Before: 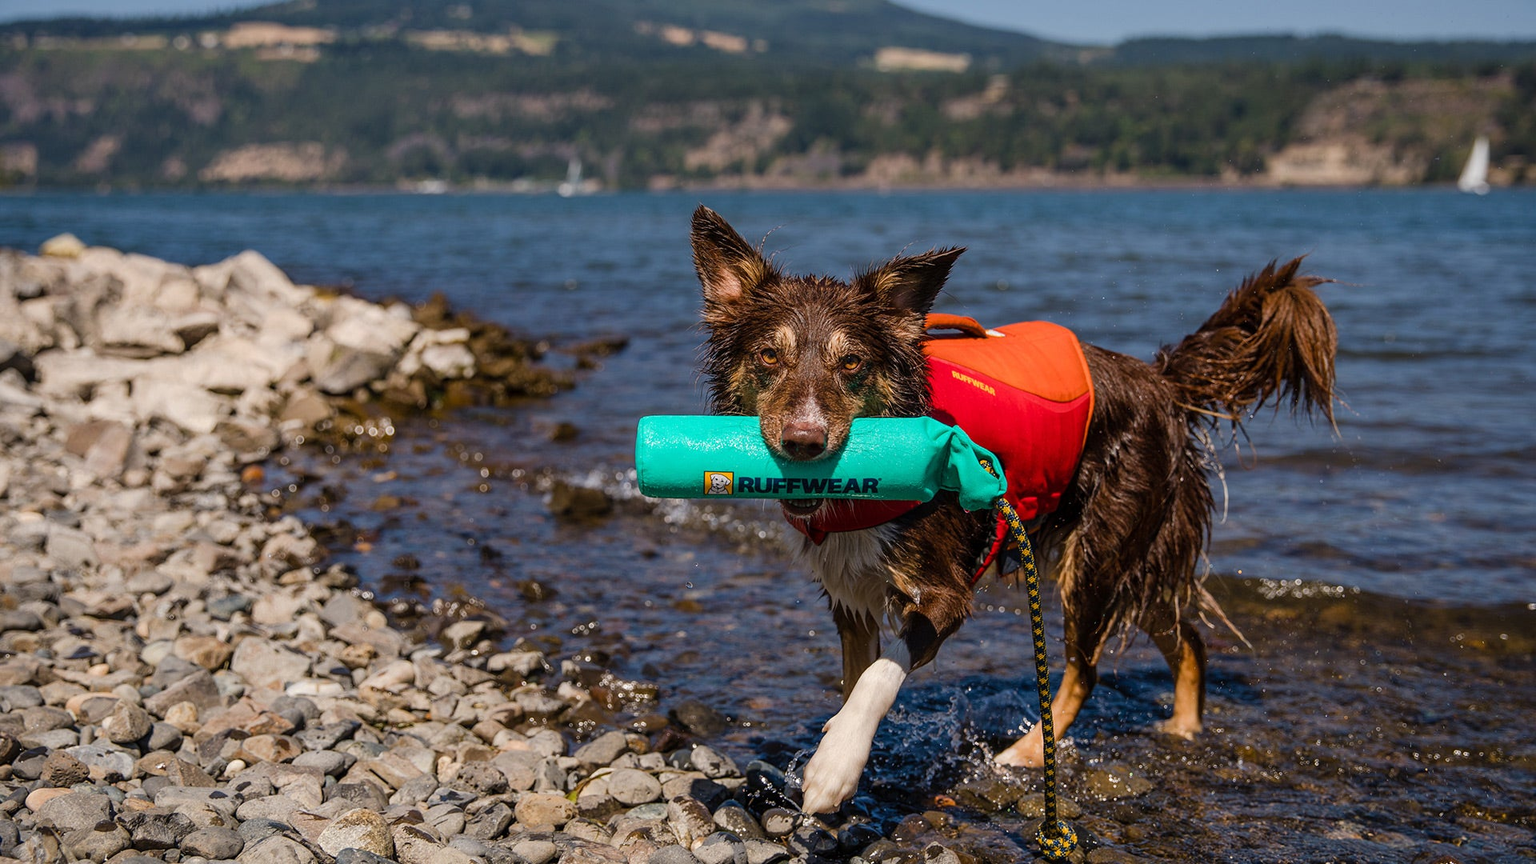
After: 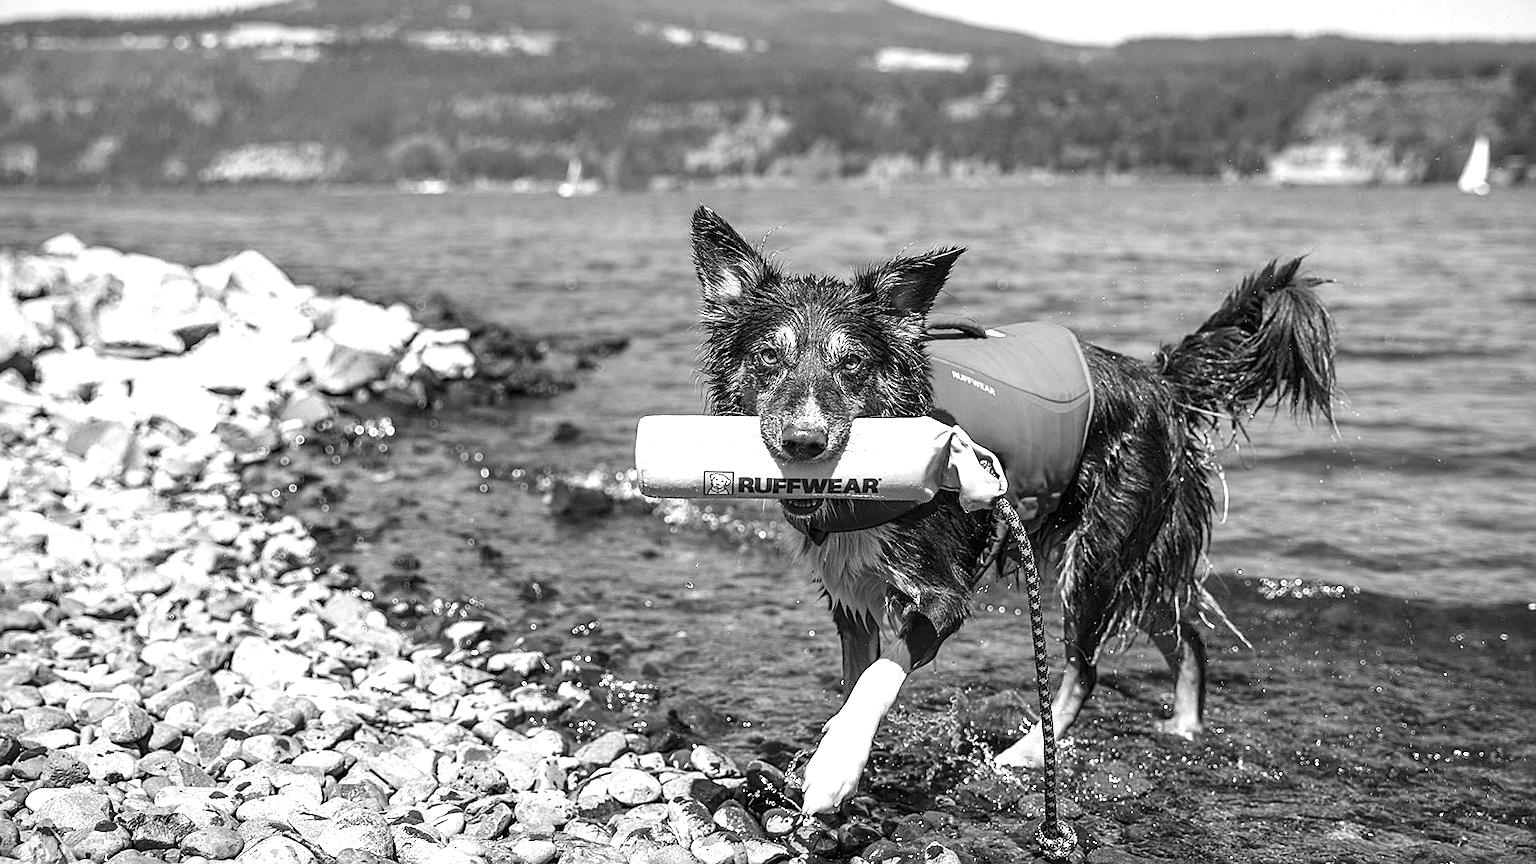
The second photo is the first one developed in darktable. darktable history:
sharpen: on, module defaults
exposure: black level correction 0, exposure 1.387 EV, compensate highlight preservation false
color calibration: output gray [0.18, 0.41, 0.41, 0], illuminant as shot in camera, x 0.379, y 0.397, temperature 4135.42 K
